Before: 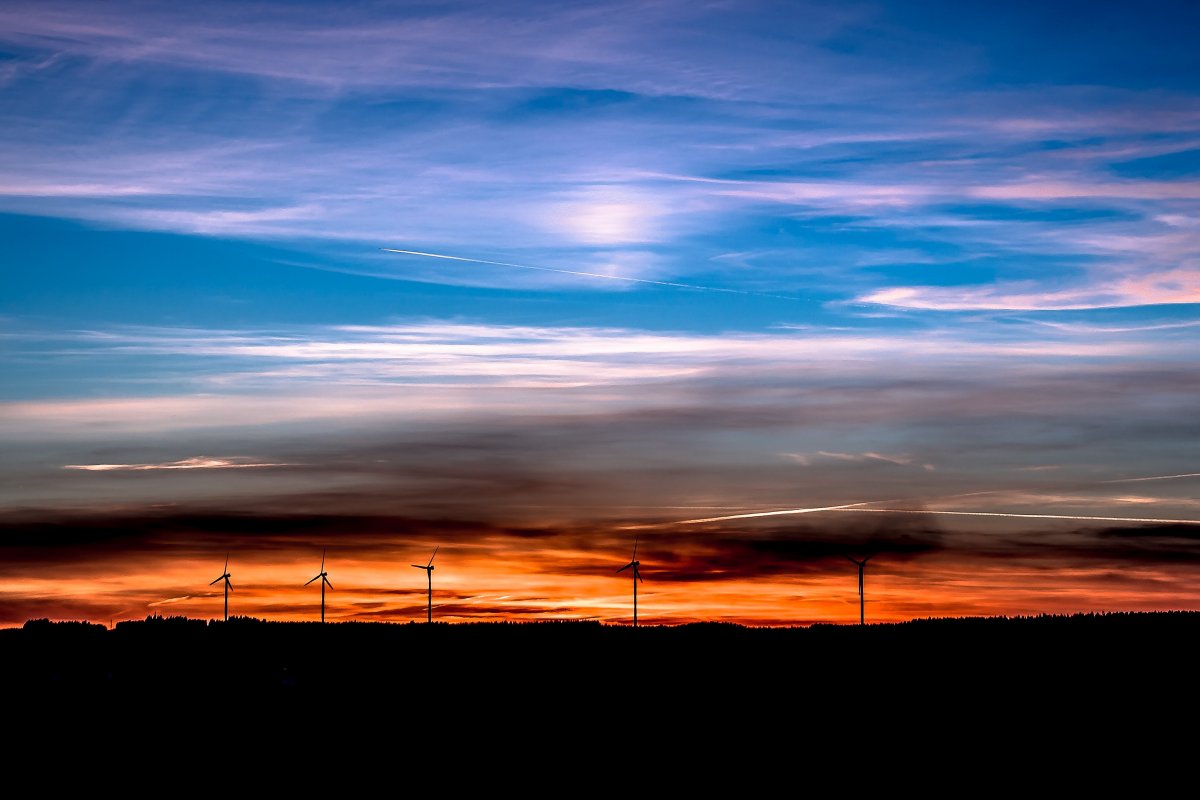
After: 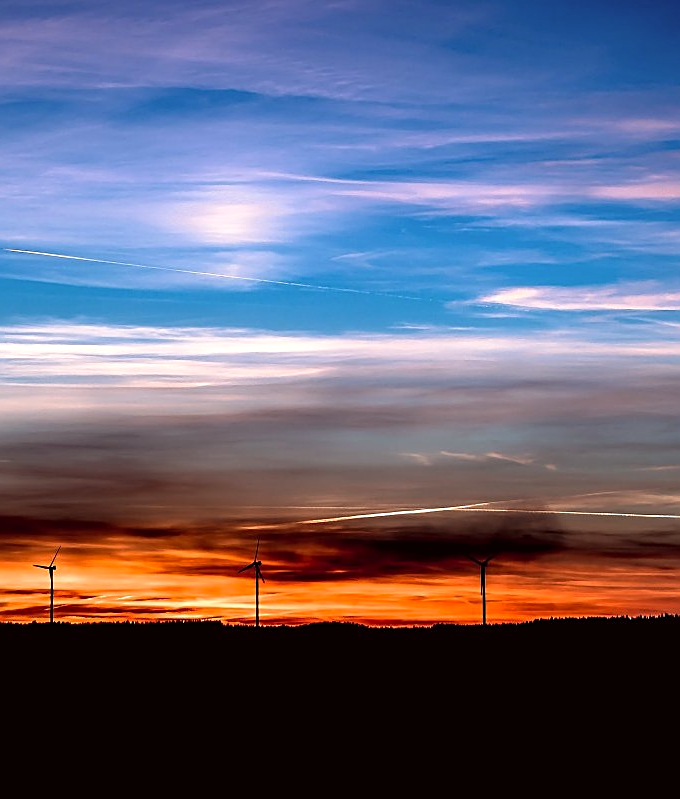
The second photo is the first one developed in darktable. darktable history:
color correction: highlights a* -0.906, highlights b* 4.66, shadows a* 3.57
exposure: exposure 0.128 EV, compensate exposure bias true, compensate highlight preservation false
crop: left 31.532%, top 0.016%, right 11.792%
sharpen: amount 0.545
